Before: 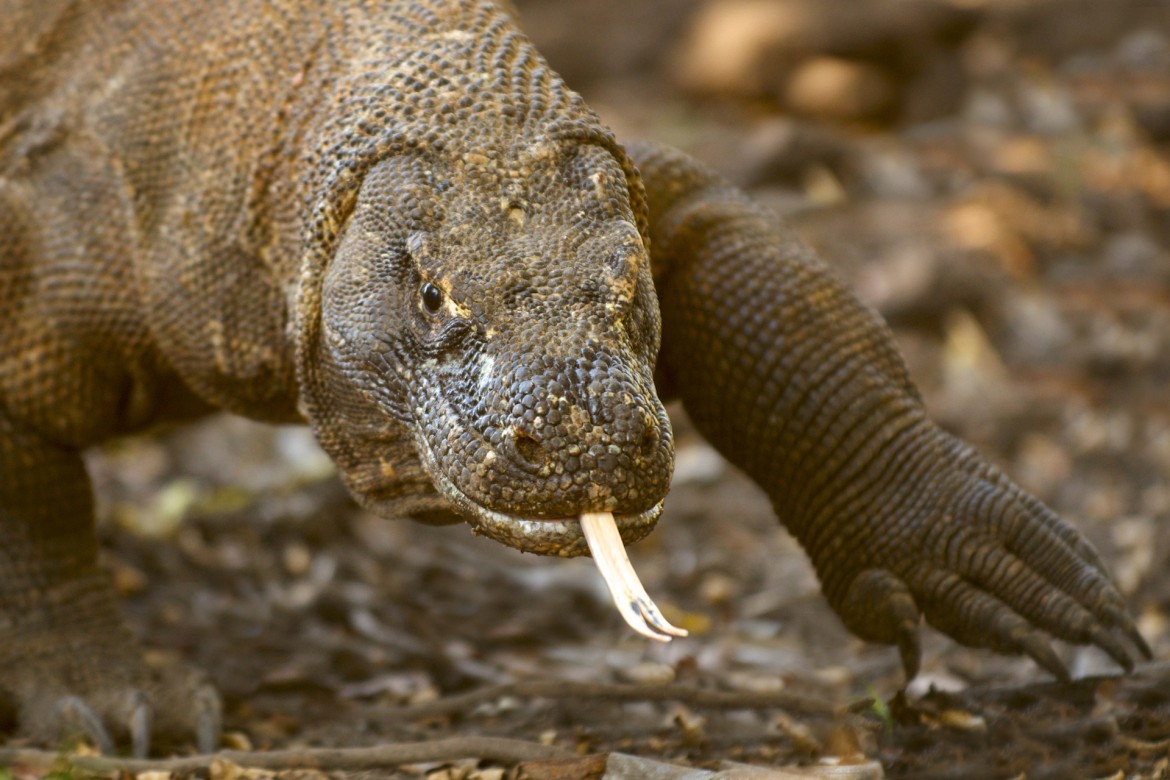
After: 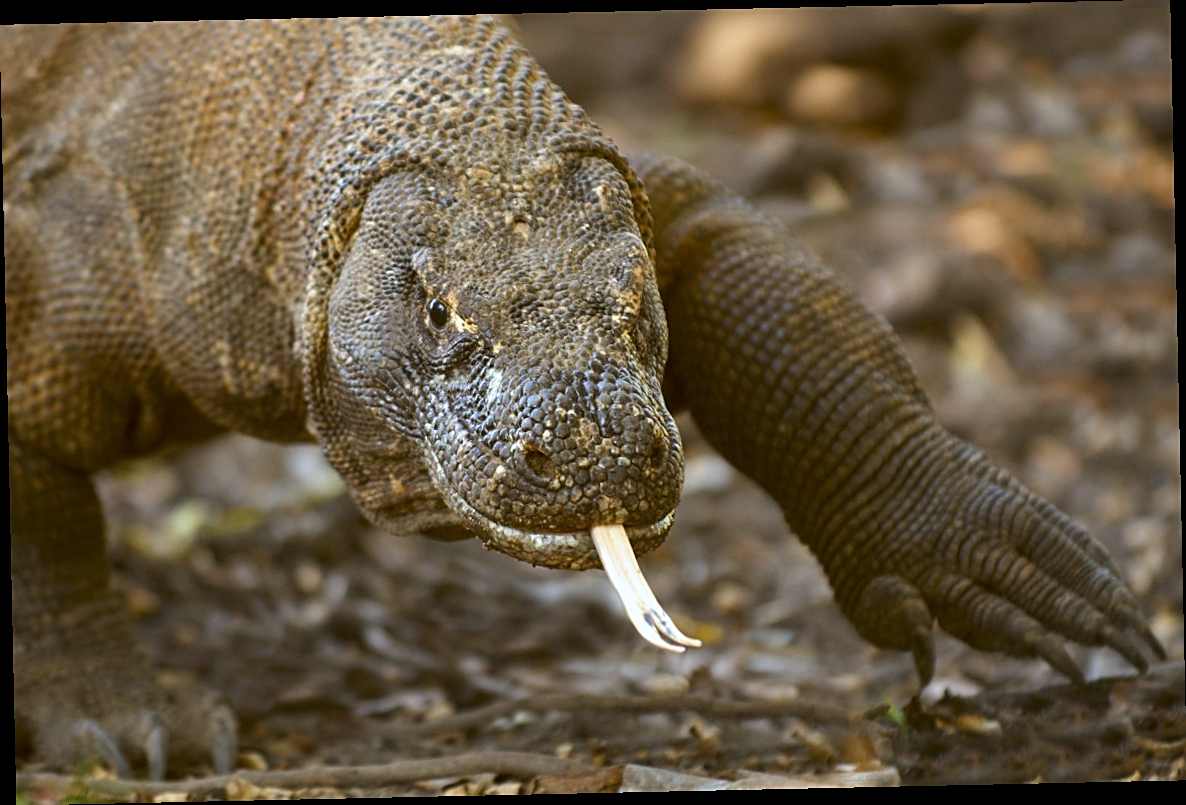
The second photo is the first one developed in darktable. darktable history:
sharpen: on, module defaults
rotate and perspective: rotation -1.24°, automatic cropping off
white balance: red 0.967, blue 1.049
